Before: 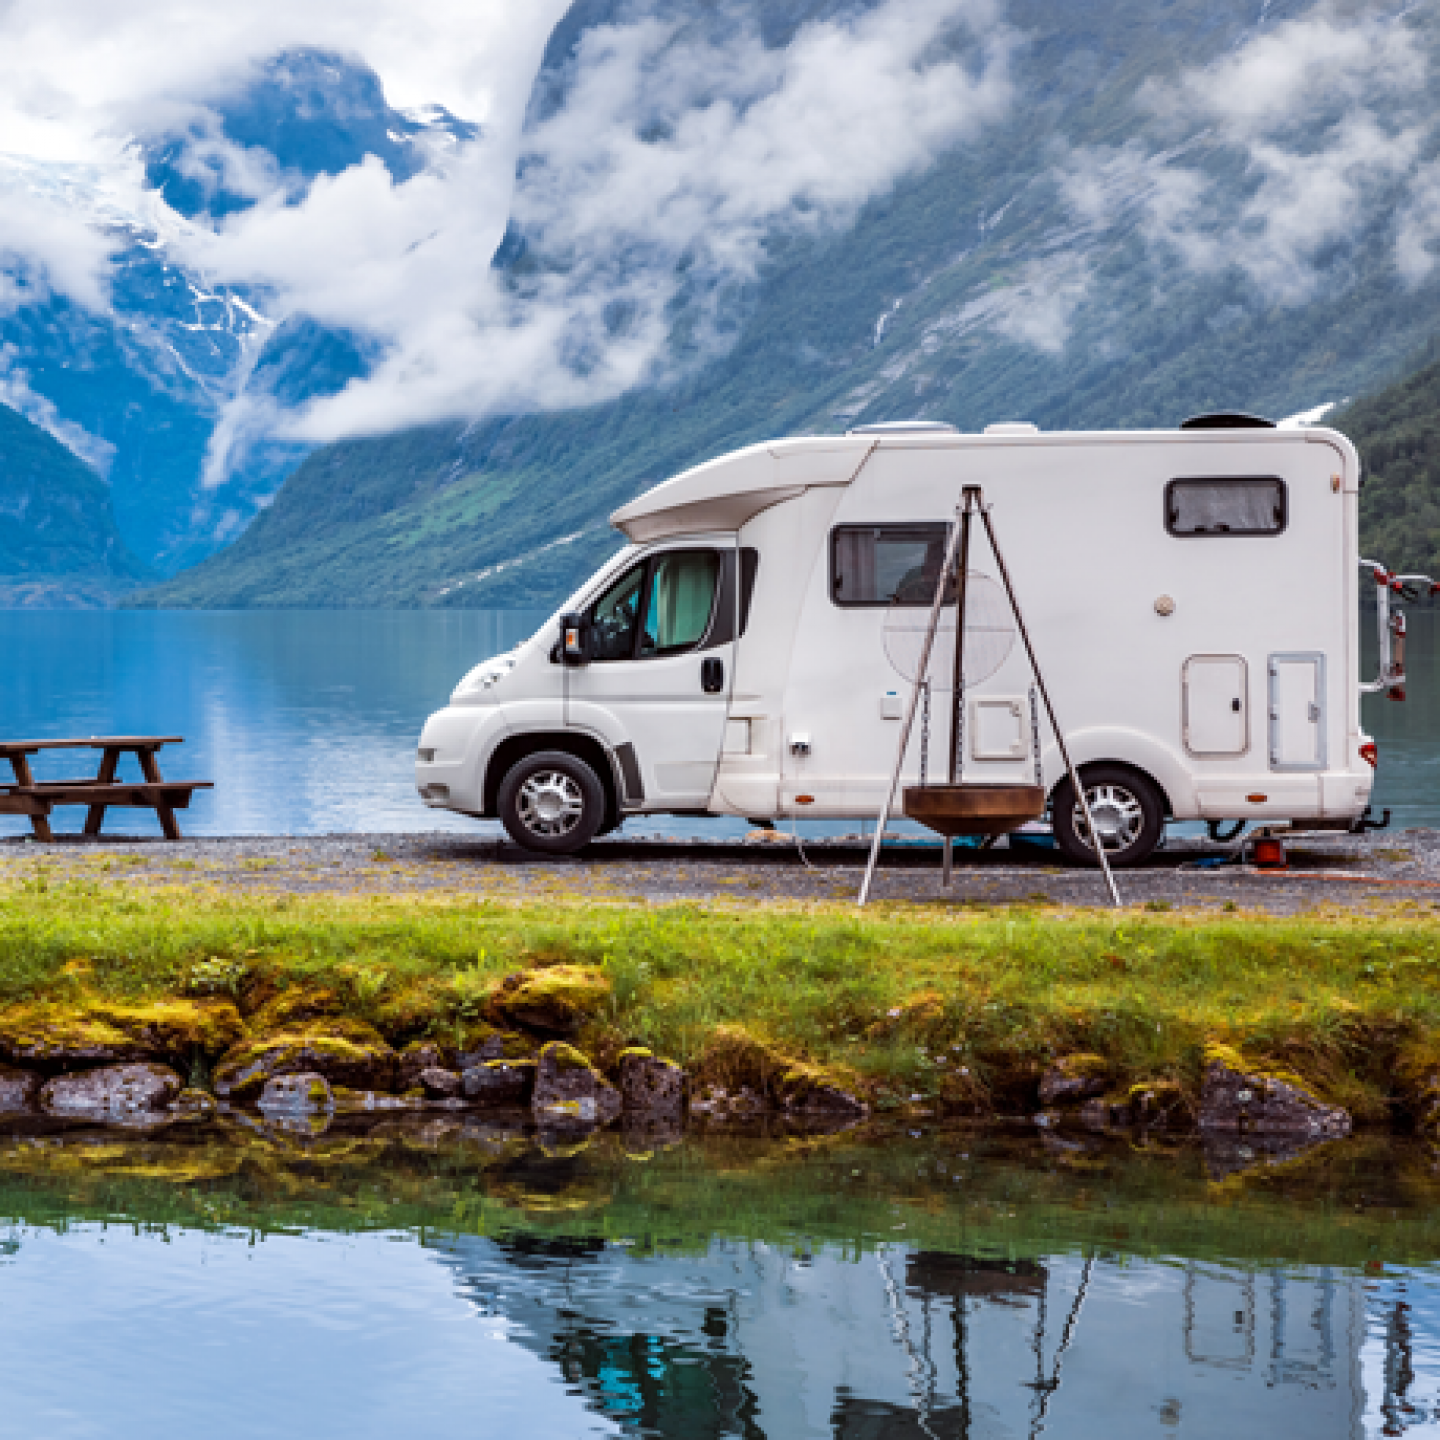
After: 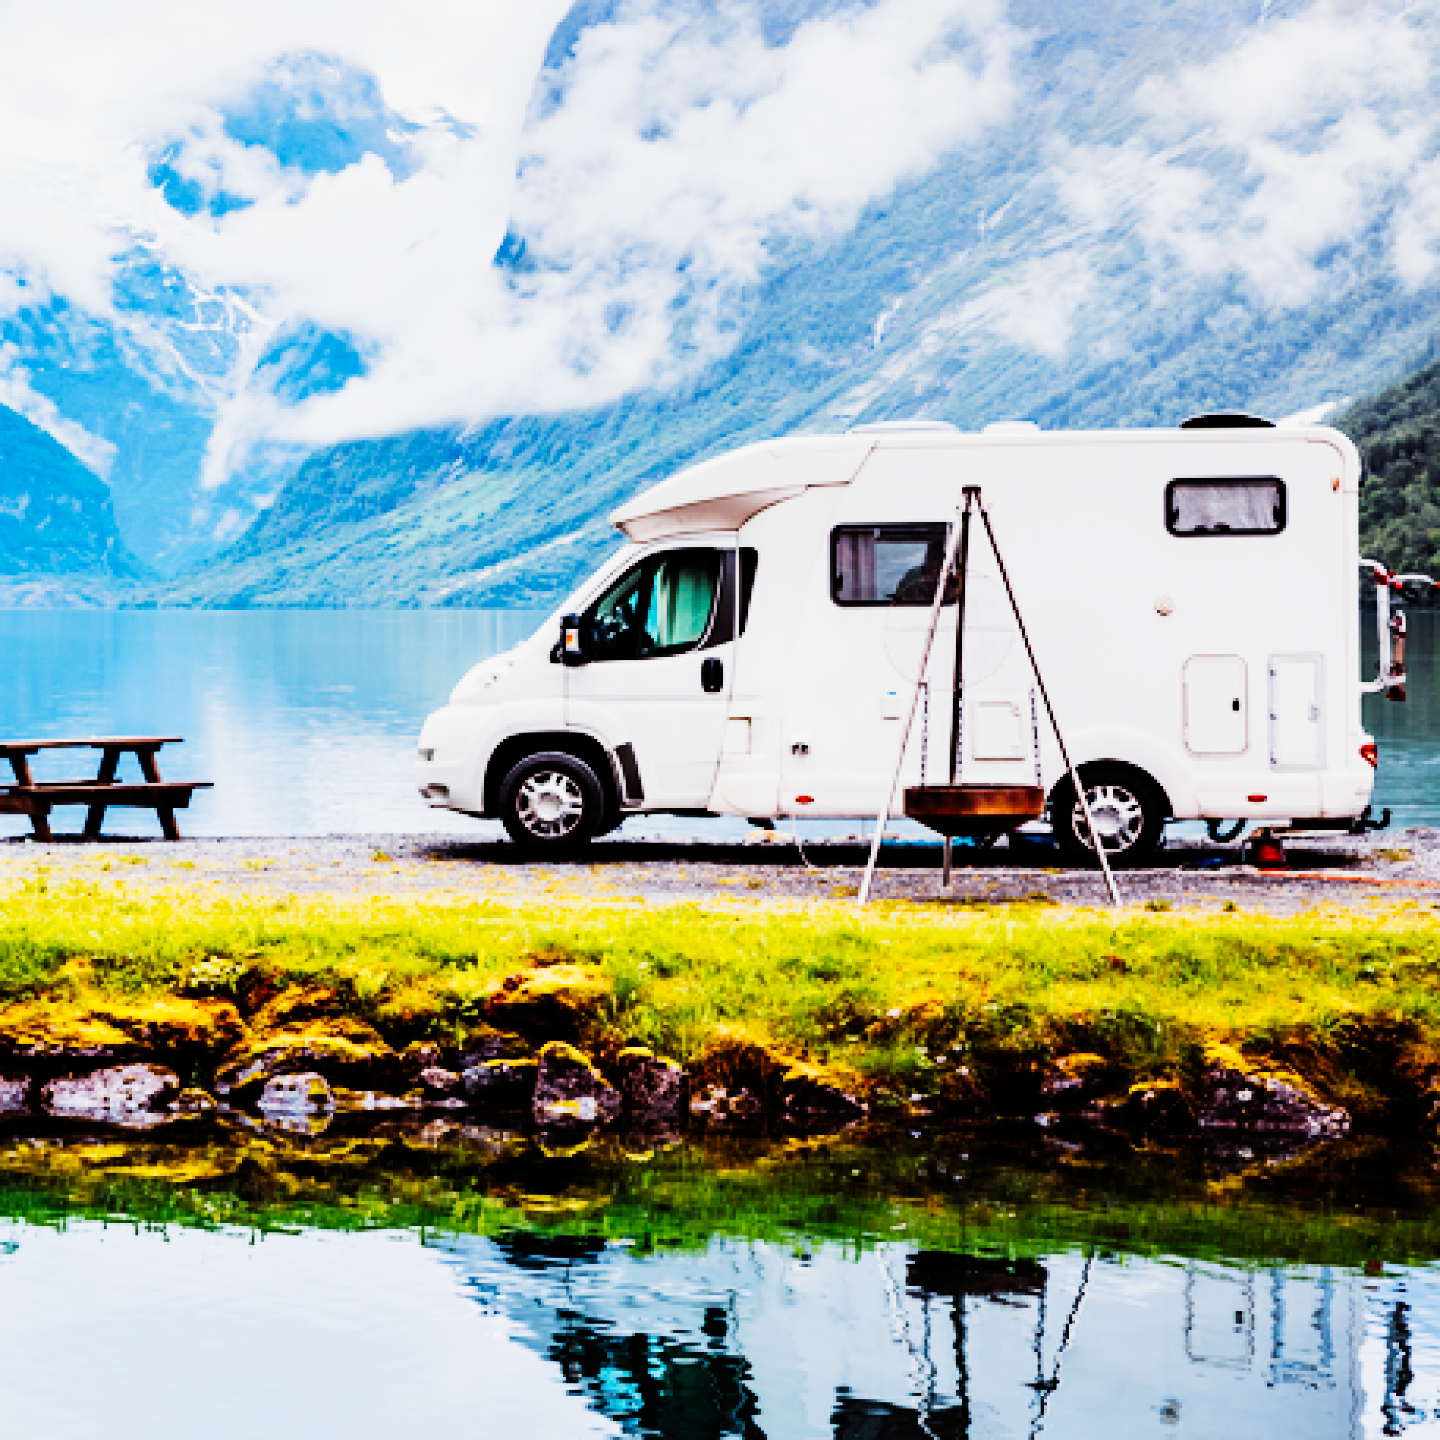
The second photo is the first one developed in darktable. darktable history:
filmic rgb: black relative exposure -7.65 EV, white relative exposure 4.56 EV, hardness 3.61, contrast 1.059
tone curve: curves: ch0 [(0, 0) (0.16, 0.055) (0.506, 0.762) (1, 1.024)], preserve colors none
